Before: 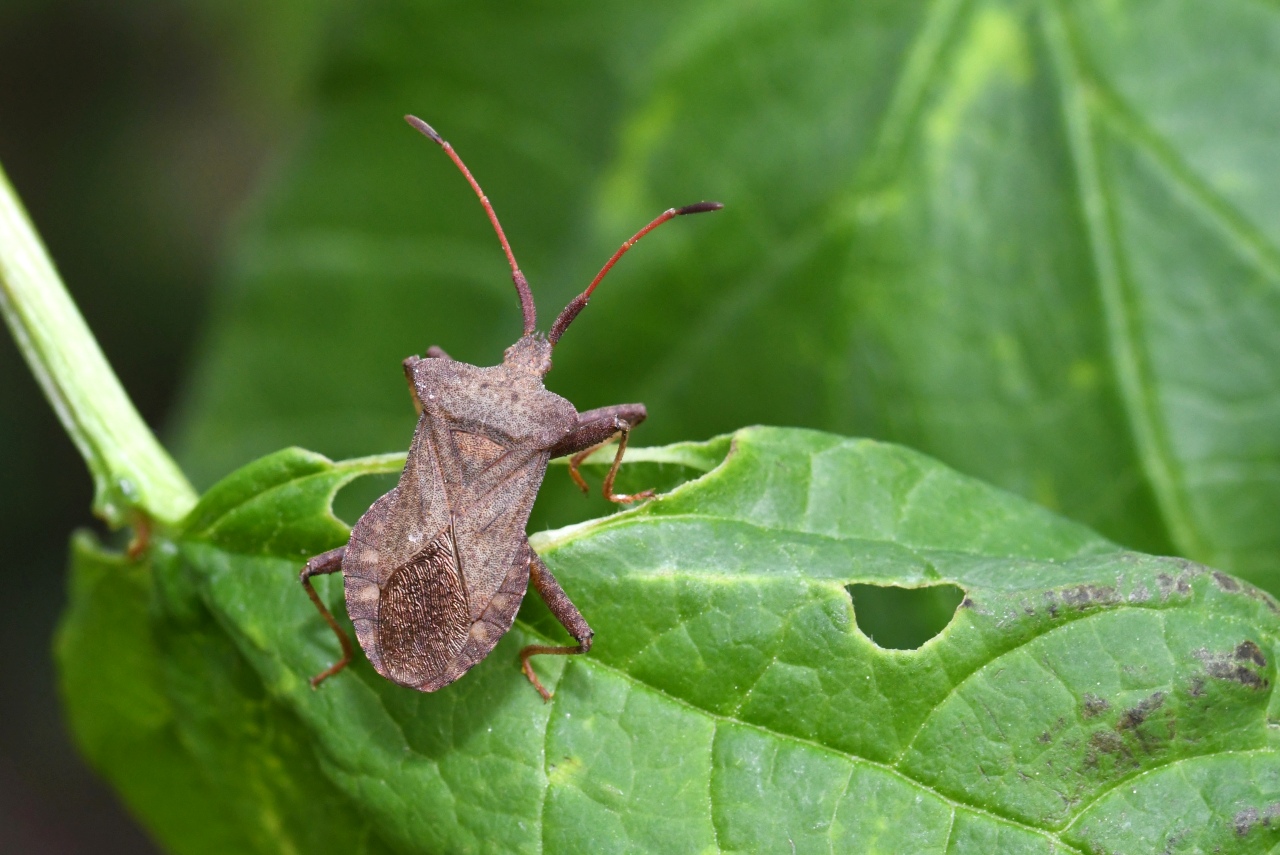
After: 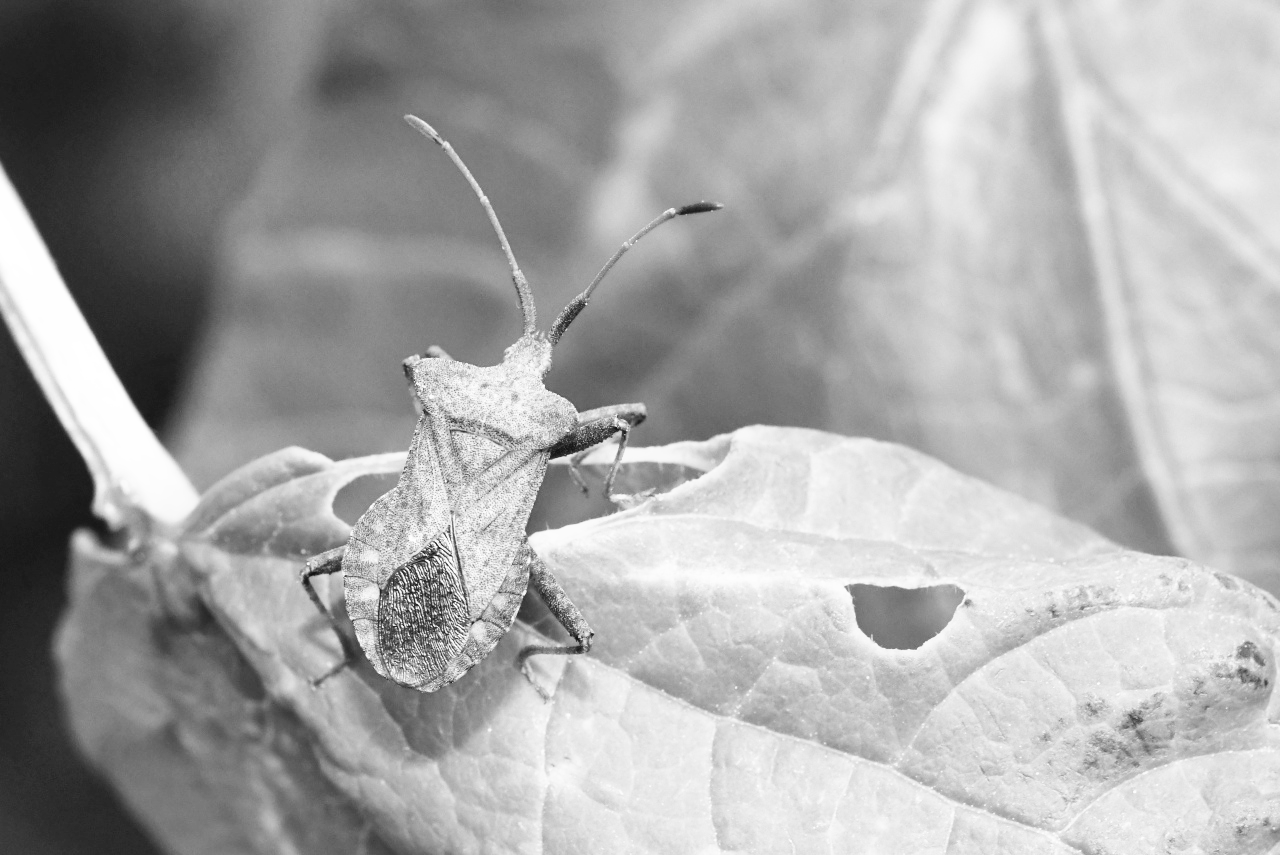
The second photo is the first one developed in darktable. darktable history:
base curve: curves: ch0 [(0, 0.003) (0.001, 0.002) (0.006, 0.004) (0.02, 0.022) (0.048, 0.086) (0.094, 0.234) (0.162, 0.431) (0.258, 0.629) (0.385, 0.8) (0.548, 0.918) (0.751, 0.988) (1, 1)], preserve colors none
monochrome: on, module defaults
